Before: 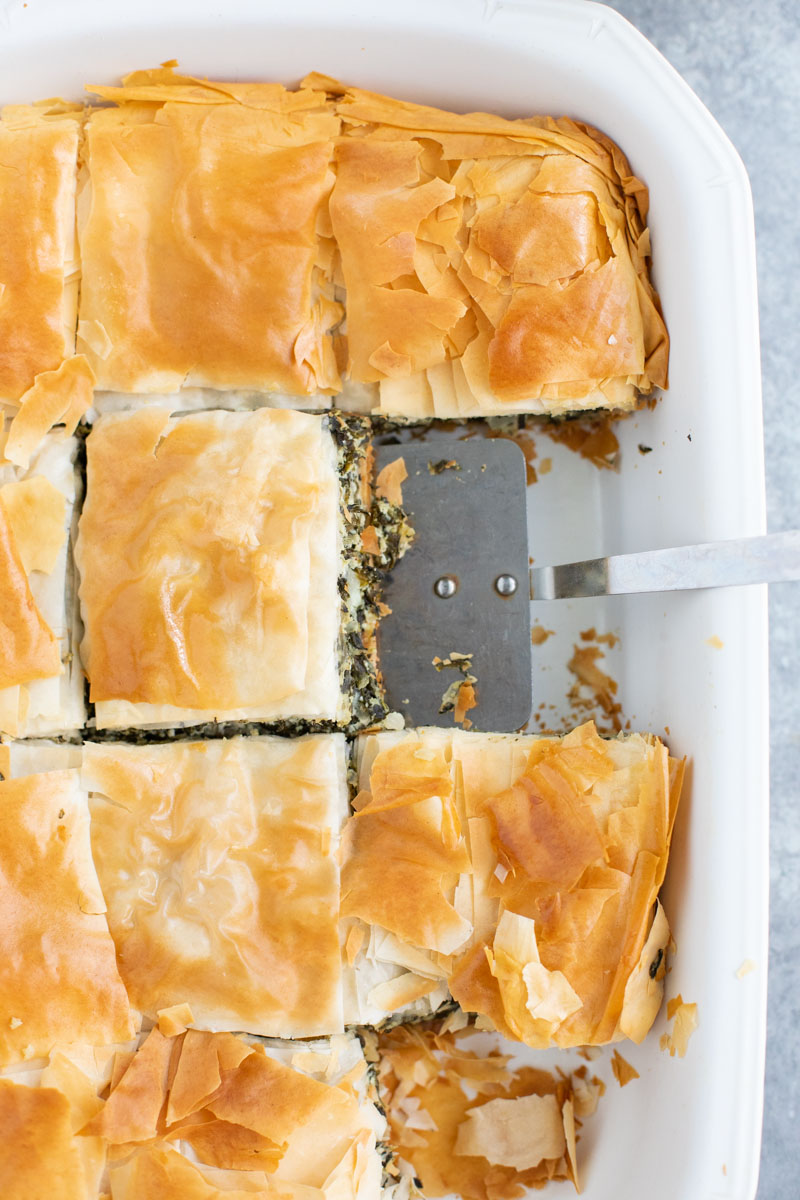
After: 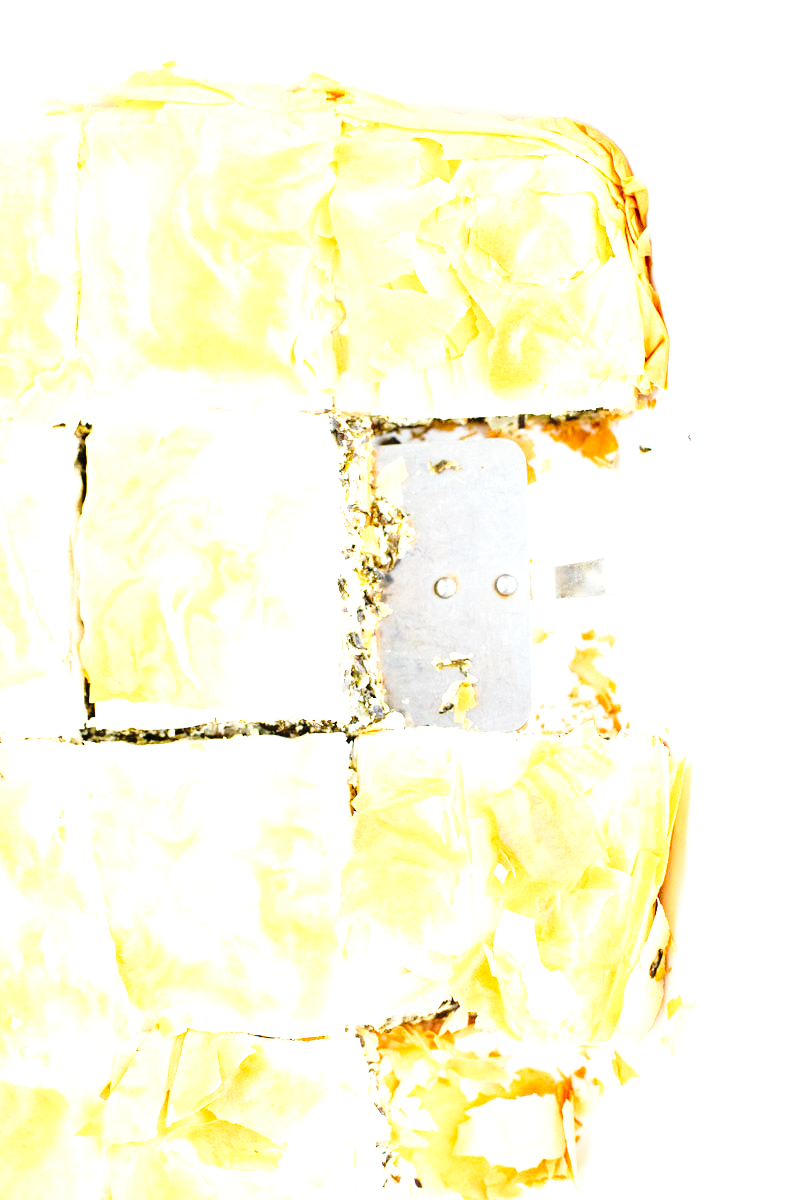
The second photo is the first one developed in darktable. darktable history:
base curve: curves: ch0 [(0, 0) (0.04, 0.03) (0.133, 0.232) (0.448, 0.748) (0.843, 0.968) (1, 1)], preserve colors none
exposure: exposure 2.016 EV, compensate highlight preservation false
